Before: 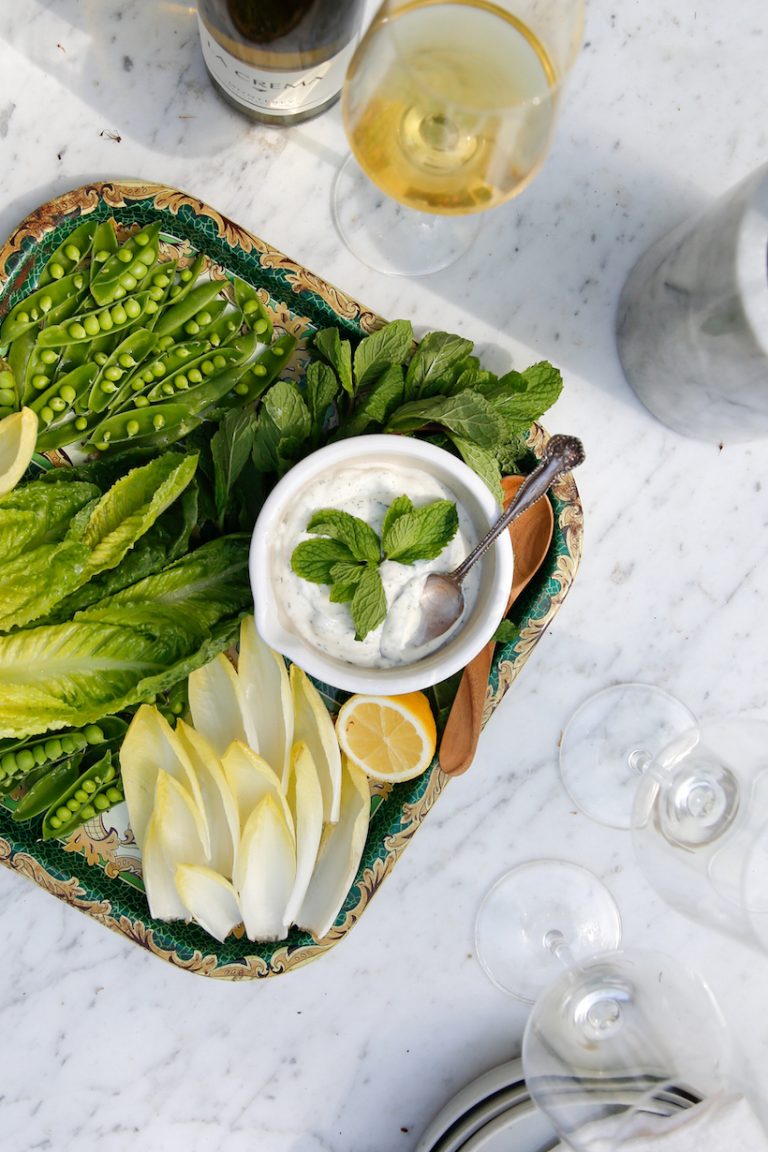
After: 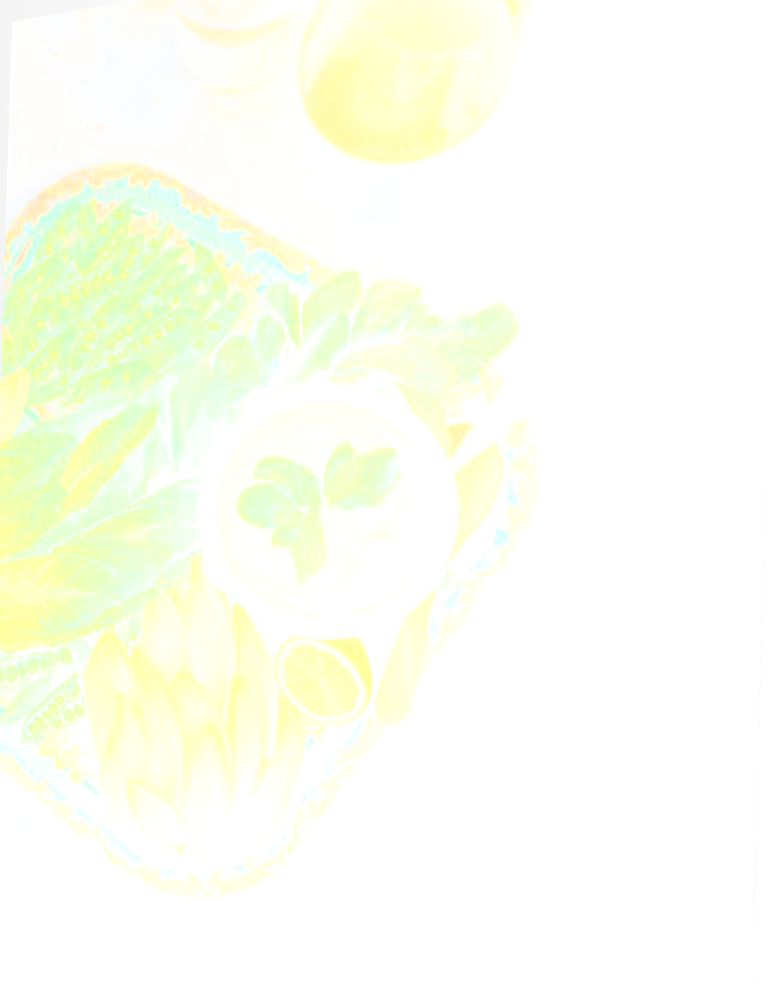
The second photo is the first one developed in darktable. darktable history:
rotate and perspective: rotation 1.69°, lens shift (vertical) -0.023, lens shift (horizontal) -0.291, crop left 0.025, crop right 0.988, crop top 0.092, crop bottom 0.842
sharpen: on, module defaults
color zones: curves: ch0 [(0, 0.5) (0.125, 0.4) (0.25, 0.5) (0.375, 0.4) (0.5, 0.4) (0.625, 0.35) (0.75, 0.35) (0.875, 0.5)]; ch1 [(0, 0.35) (0.125, 0.45) (0.25, 0.35) (0.375, 0.35) (0.5, 0.35) (0.625, 0.35) (0.75, 0.45) (0.875, 0.35)]; ch2 [(0, 0.6) (0.125, 0.5) (0.25, 0.5) (0.375, 0.6) (0.5, 0.6) (0.625, 0.5) (0.75, 0.5) (0.875, 0.5)]
bloom: size 70%, threshold 25%, strength 70%
contrast brightness saturation: contrast 0.05
